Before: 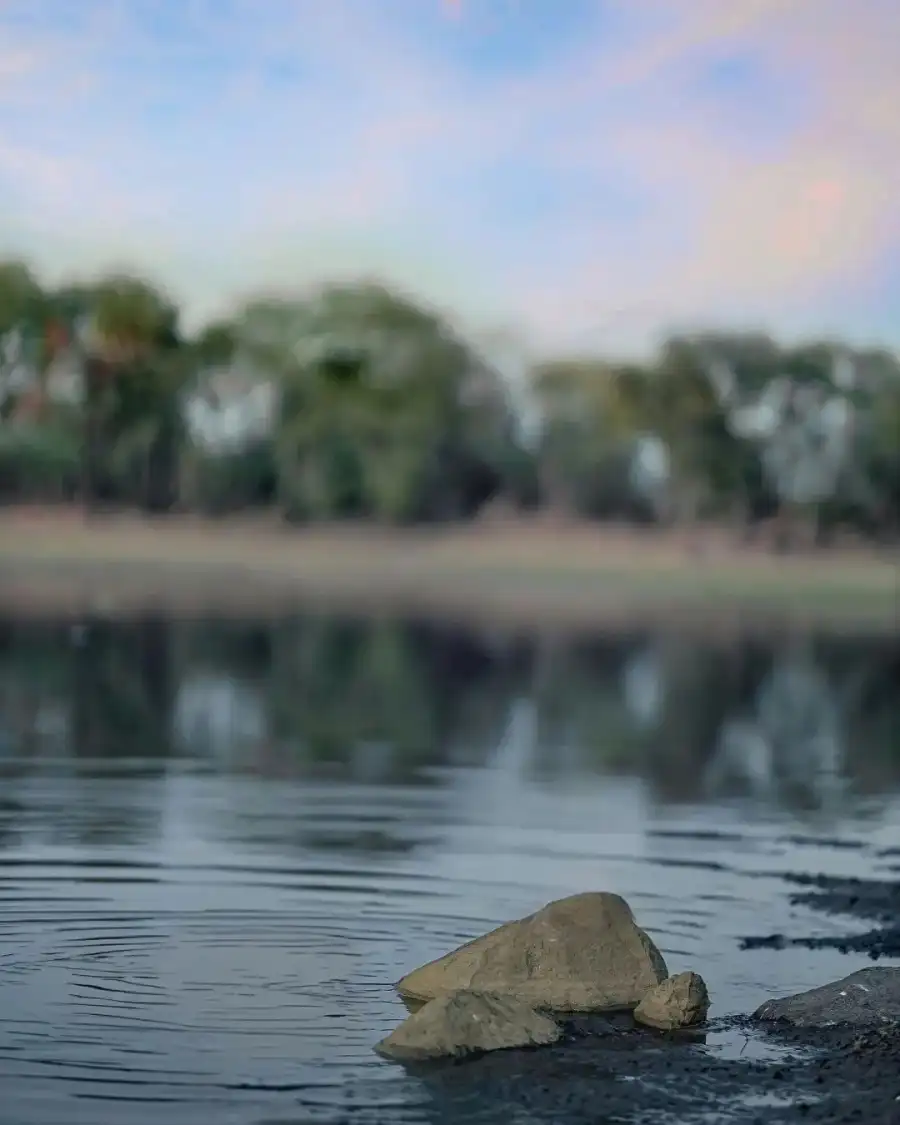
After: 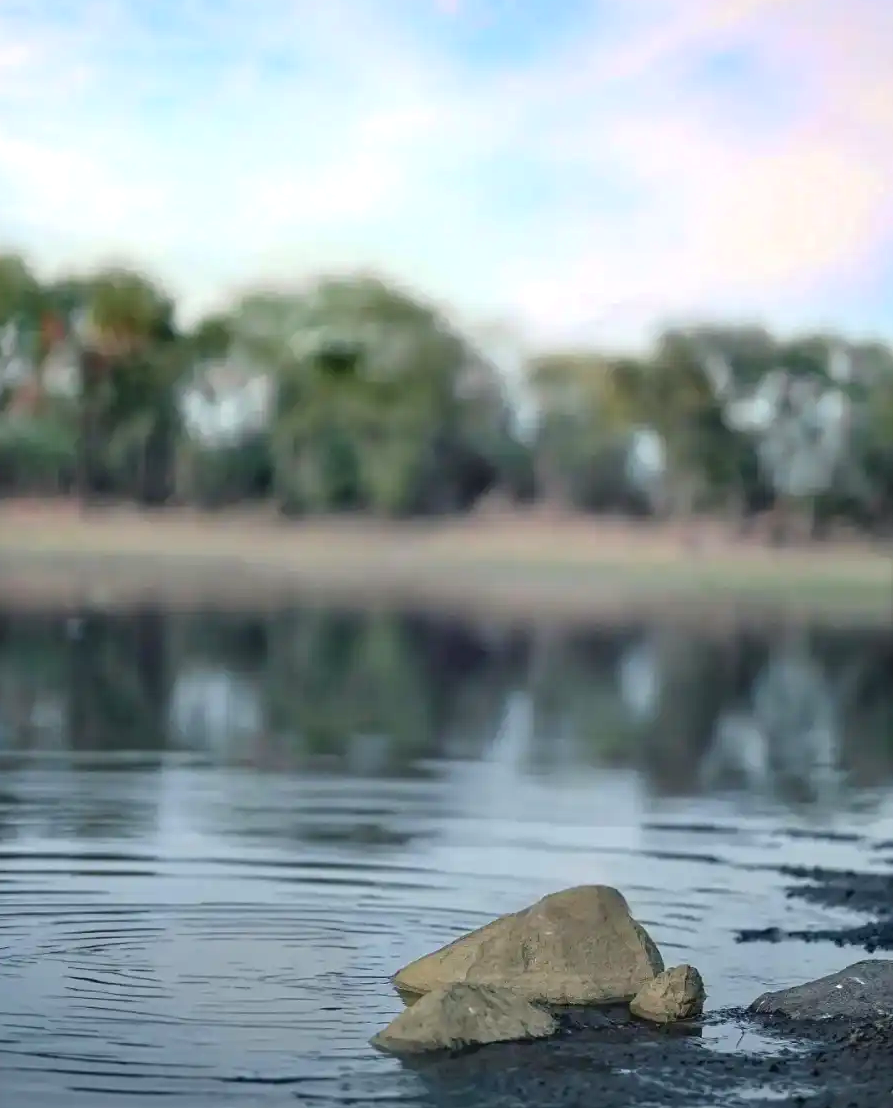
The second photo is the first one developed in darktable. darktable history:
exposure: black level correction 0, exposure 0.693 EV, compensate highlight preservation false
crop: left 0.451%, top 0.704%, right 0.226%, bottom 0.747%
